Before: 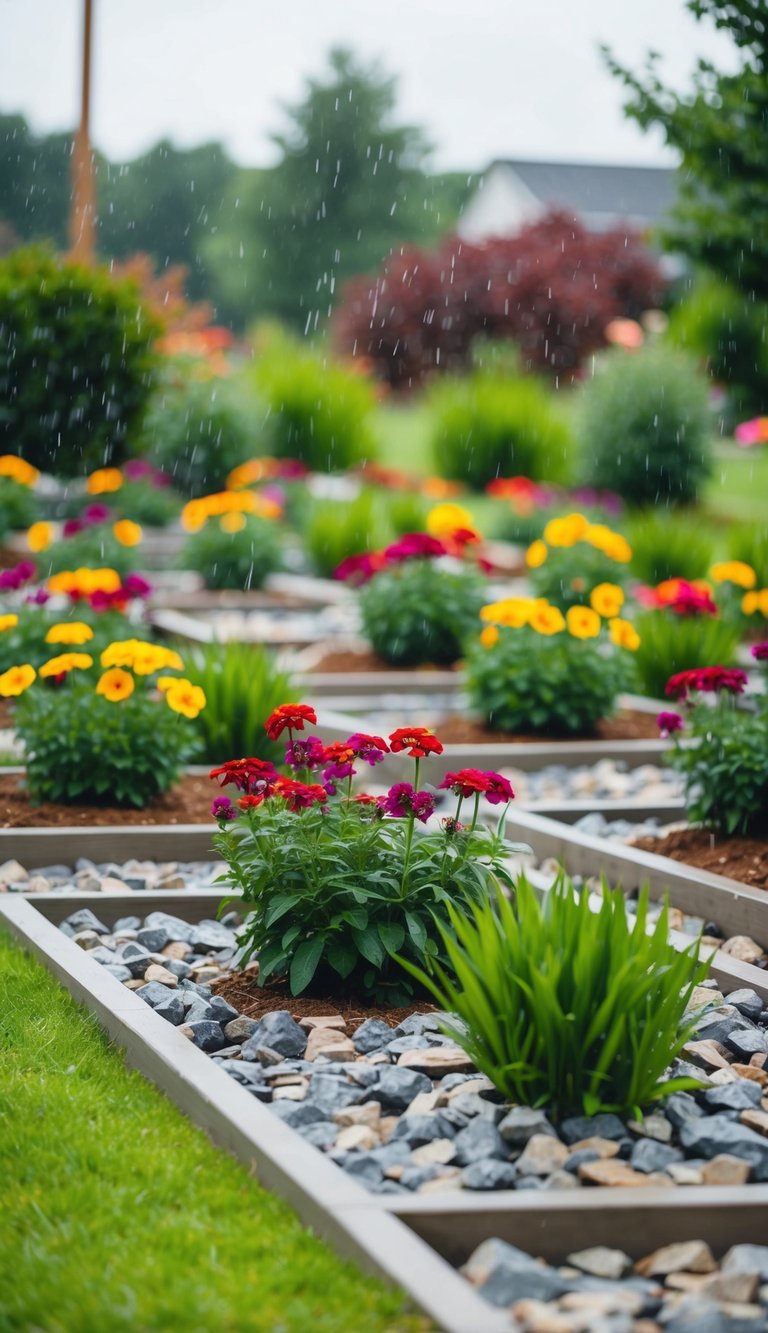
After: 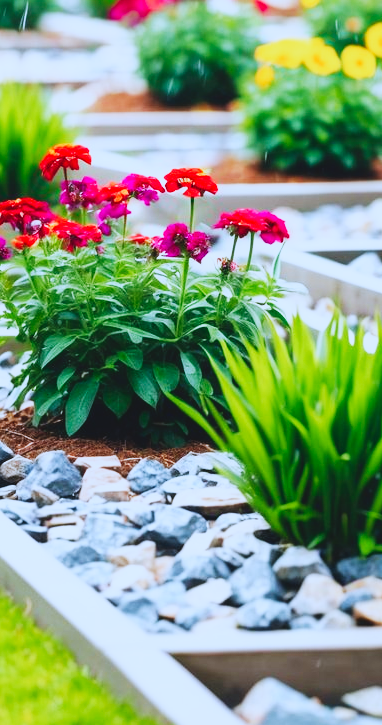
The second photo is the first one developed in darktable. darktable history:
crop: left 29.377%, top 42.062%, right 20.847%, bottom 3.517%
base curve: curves: ch0 [(0, 0) (0.007, 0.004) (0.027, 0.03) (0.046, 0.07) (0.207, 0.54) (0.442, 0.872) (0.673, 0.972) (1, 1)], preserve colors none
color correction: highlights a* -2.1, highlights b* -18.4
contrast brightness saturation: contrast -0.128
